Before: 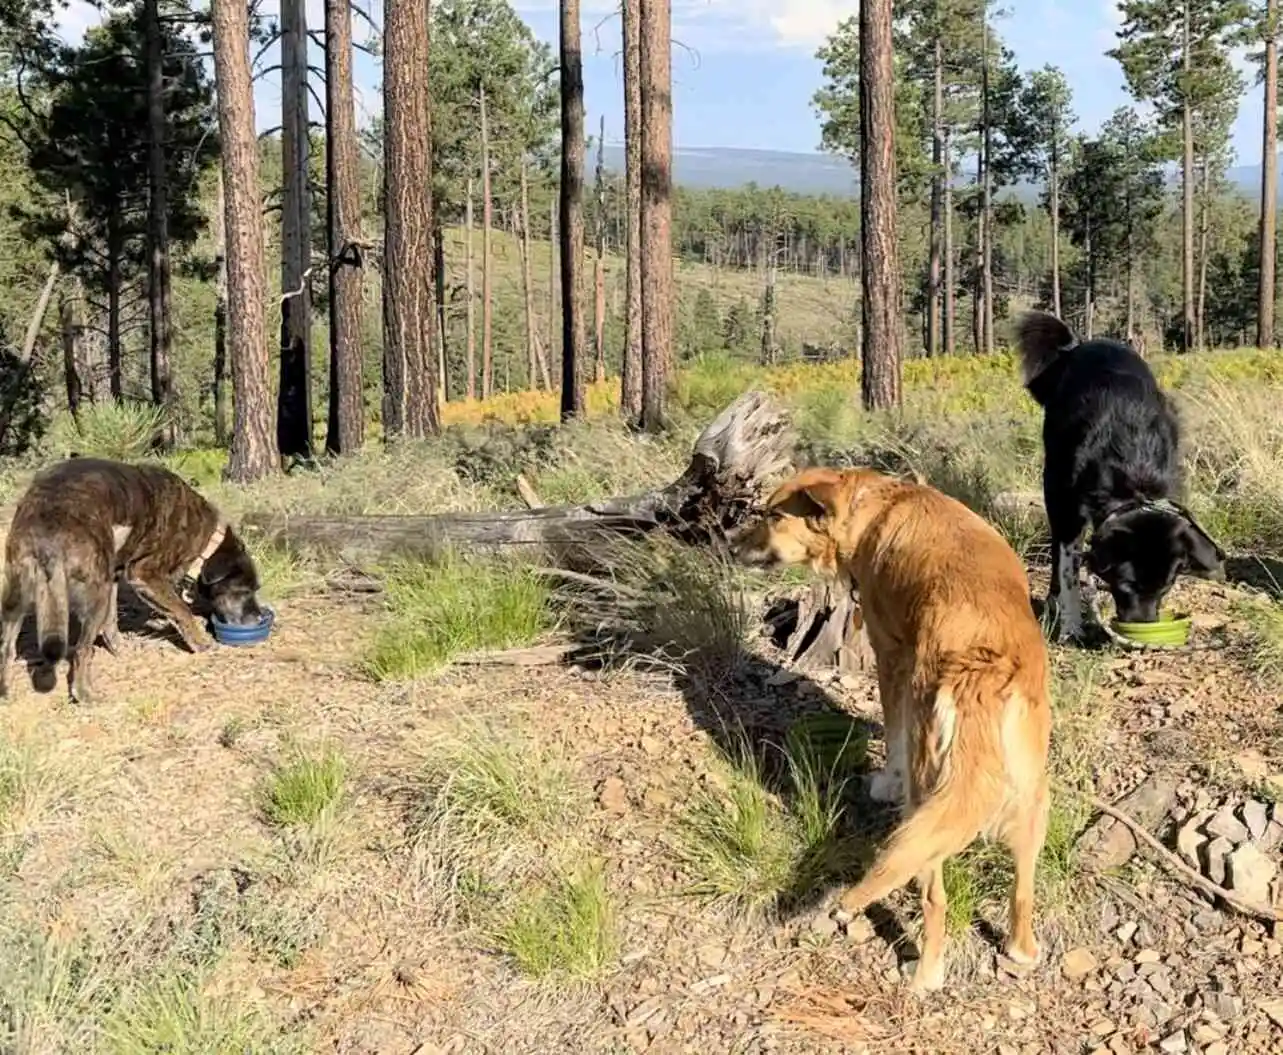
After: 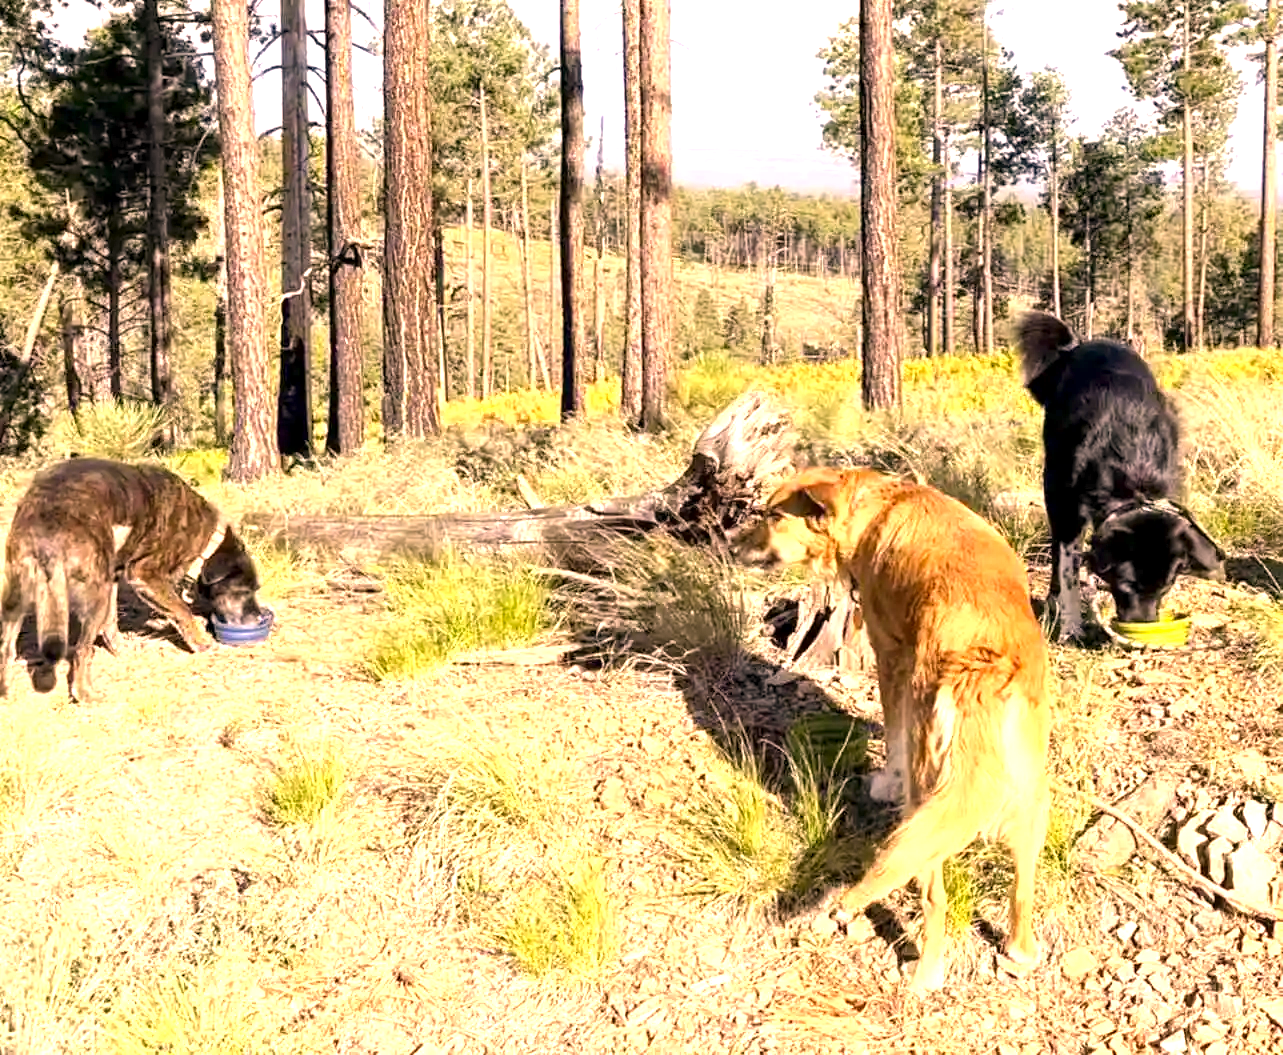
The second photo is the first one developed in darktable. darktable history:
local contrast: highlights 100%, shadows 100%, detail 120%, midtone range 0.2
exposure: exposure 1.137 EV, compensate highlight preservation false
white balance: red 0.98, blue 1.034
color correction: highlights a* 17.88, highlights b* 18.79
